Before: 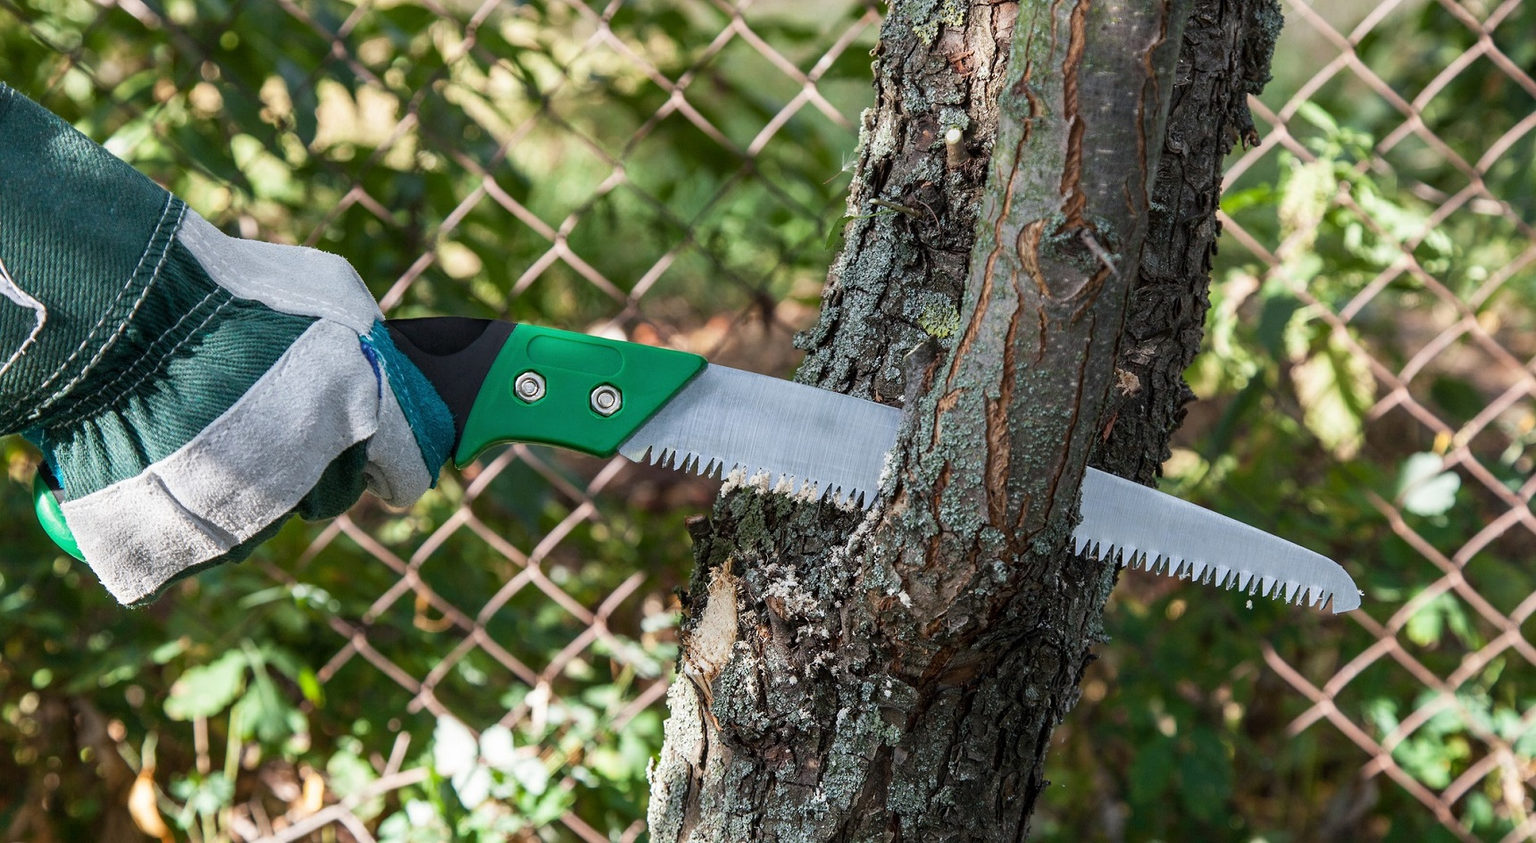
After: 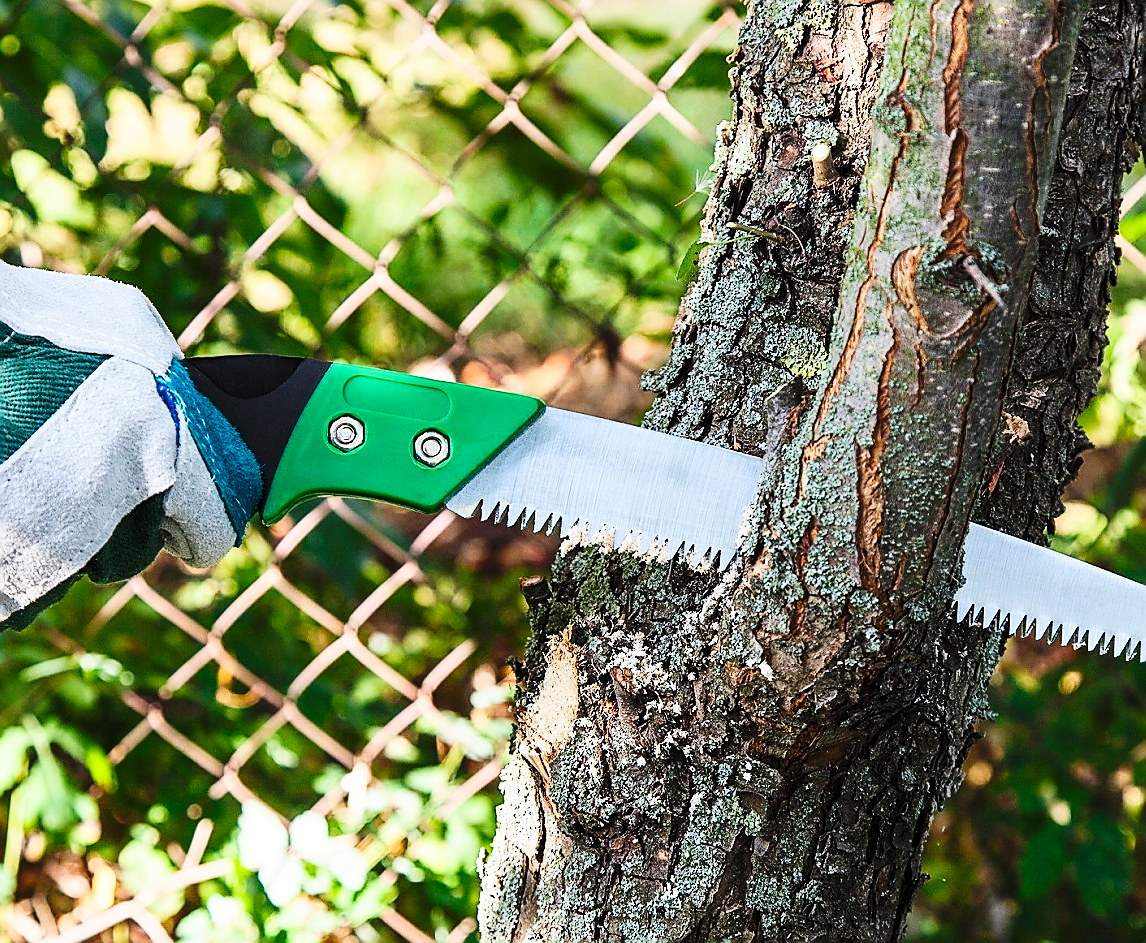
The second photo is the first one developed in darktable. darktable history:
sharpen: radius 1.4, amount 1.25, threshold 0.7
white balance: red 1, blue 1
contrast brightness saturation: contrast 0.2, brightness 0.16, saturation 0.22
base curve: curves: ch0 [(0, 0) (0.036, 0.025) (0.121, 0.166) (0.206, 0.329) (0.605, 0.79) (1, 1)], preserve colors none
crop and rotate: left 14.385%, right 18.948%
